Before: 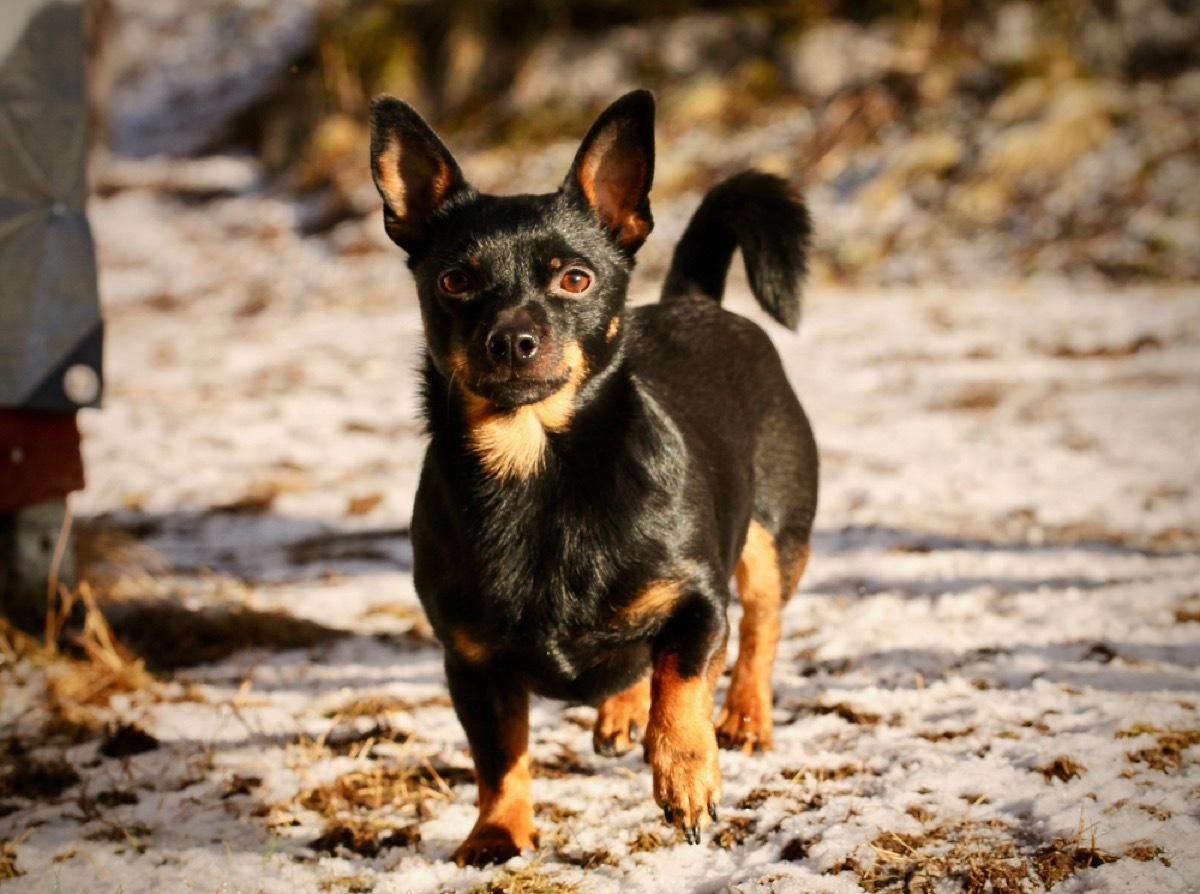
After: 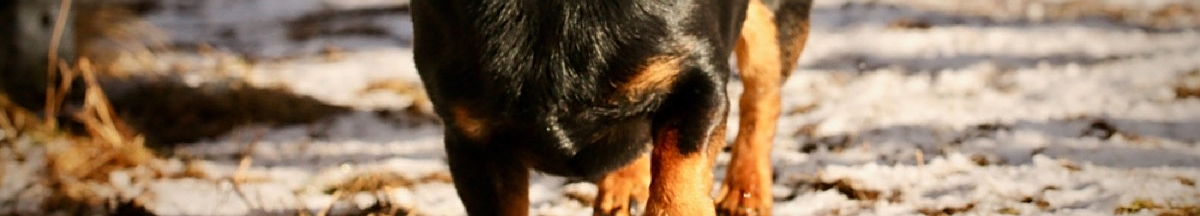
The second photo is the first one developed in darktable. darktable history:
sharpen: amount 0.49
crop and rotate: top 58.651%, bottom 17.101%
